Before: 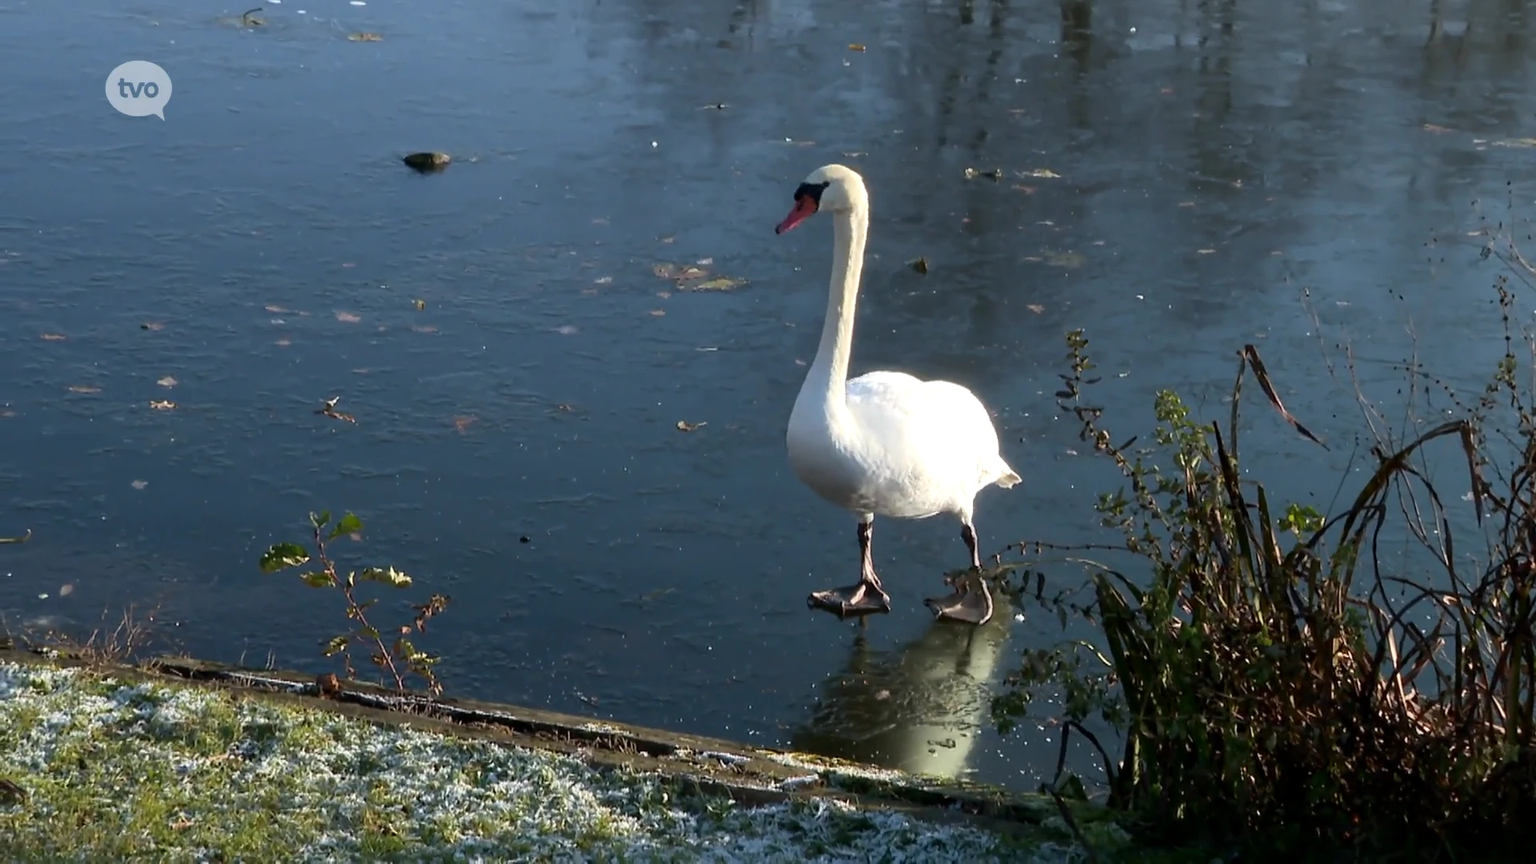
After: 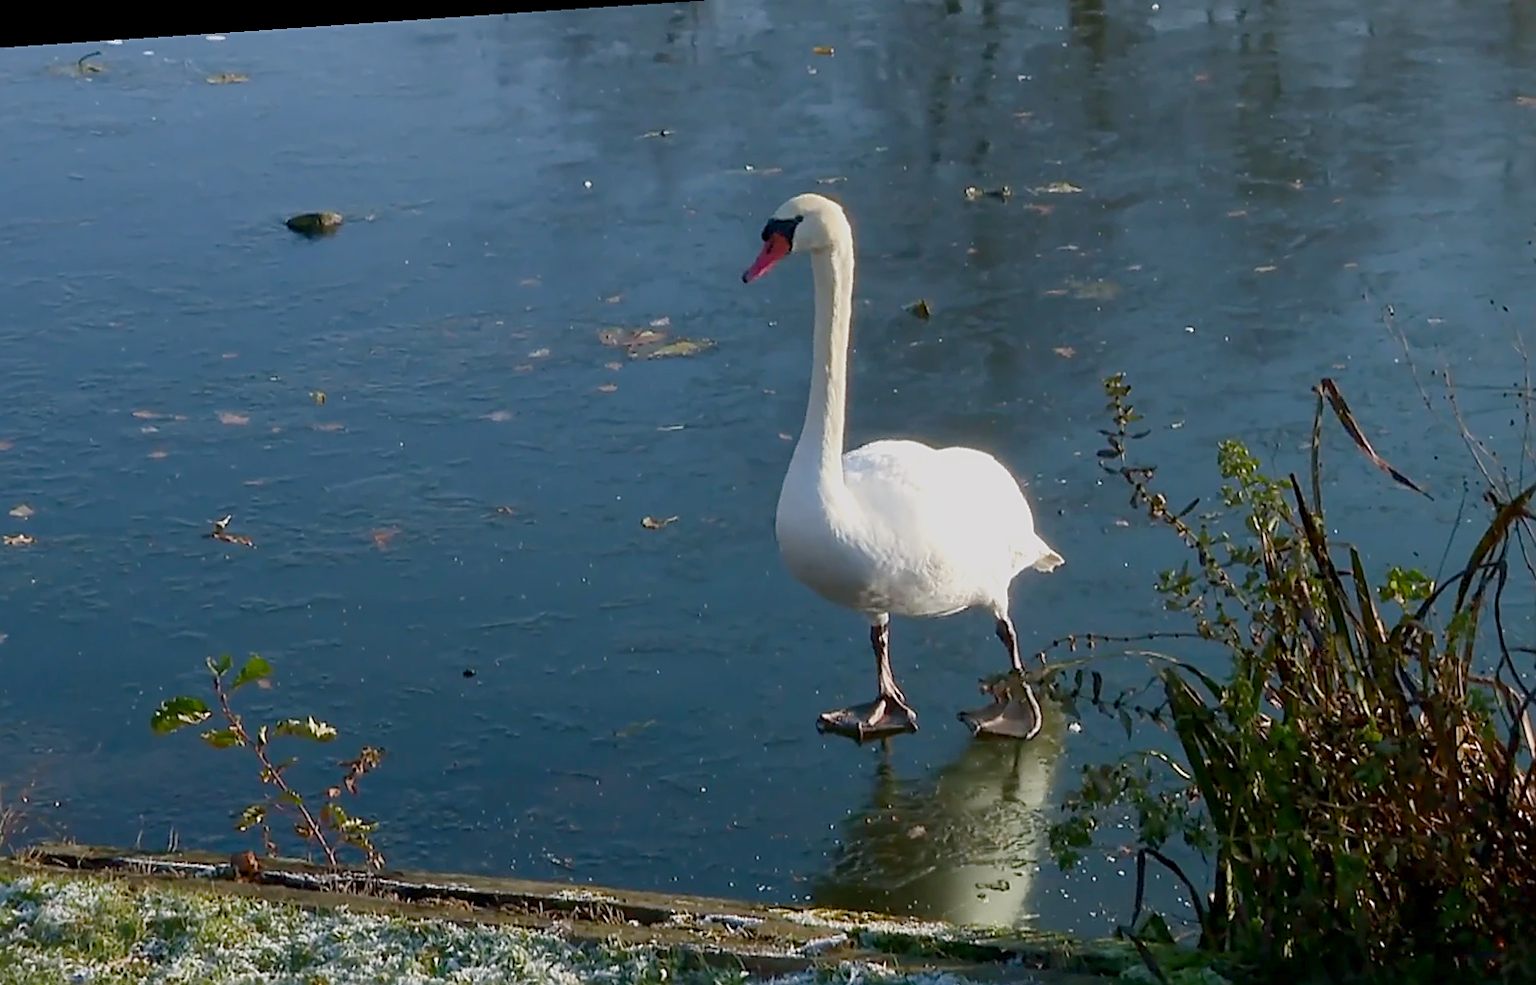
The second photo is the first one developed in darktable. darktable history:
color balance rgb: shadows lift › chroma 1%, shadows lift › hue 113°, highlights gain › chroma 0.2%, highlights gain › hue 333°, perceptual saturation grading › global saturation 20%, perceptual saturation grading › highlights -50%, perceptual saturation grading › shadows 25%, contrast -20%
sharpen: on, module defaults
crop: left 11.225%, top 5.381%, right 9.565%, bottom 10.314%
local contrast: mode bilateral grid, contrast 10, coarseness 25, detail 115%, midtone range 0.2
rotate and perspective: rotation -4.2°, shear 0.006, automatic cropping off
